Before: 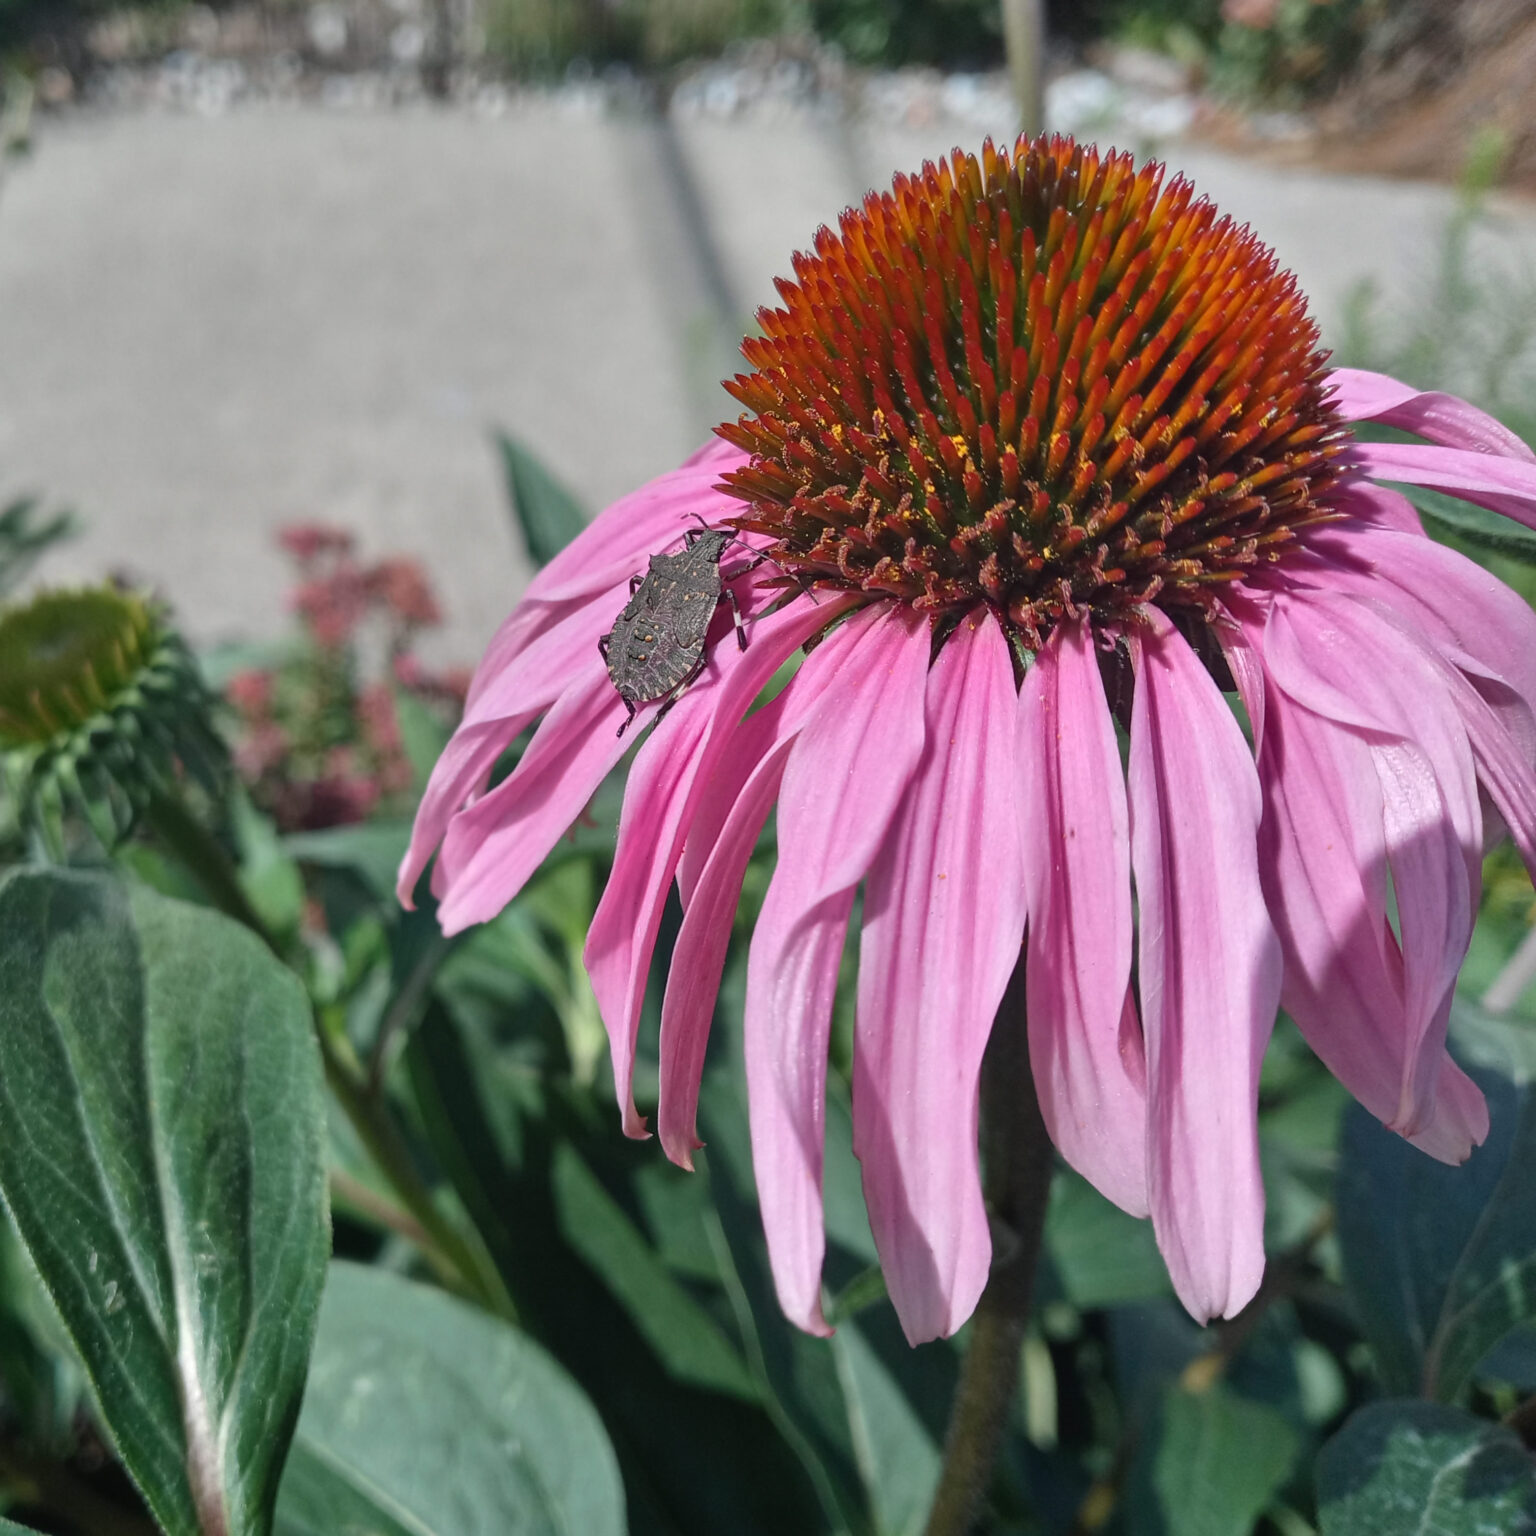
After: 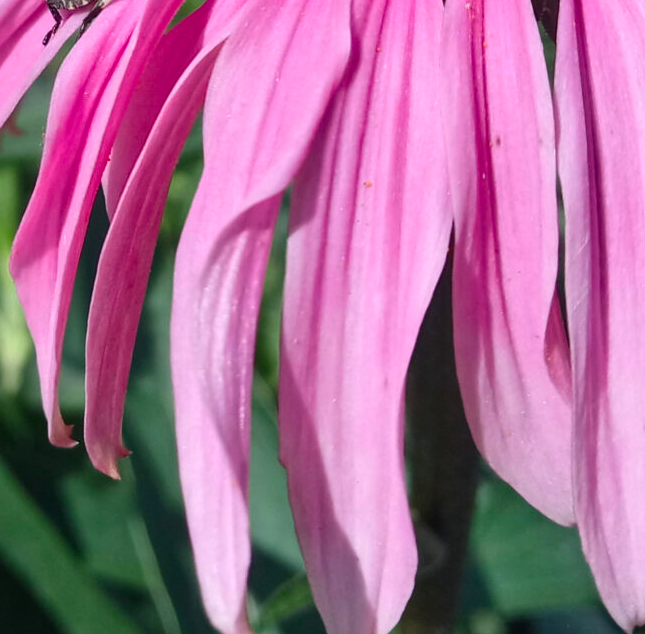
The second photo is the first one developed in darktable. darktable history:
contrast brightness saturation: contrast 0.088, saturation 0.274
crop: left 37.377%, top 45.052%, right 20.577%, bottom 13.636%
